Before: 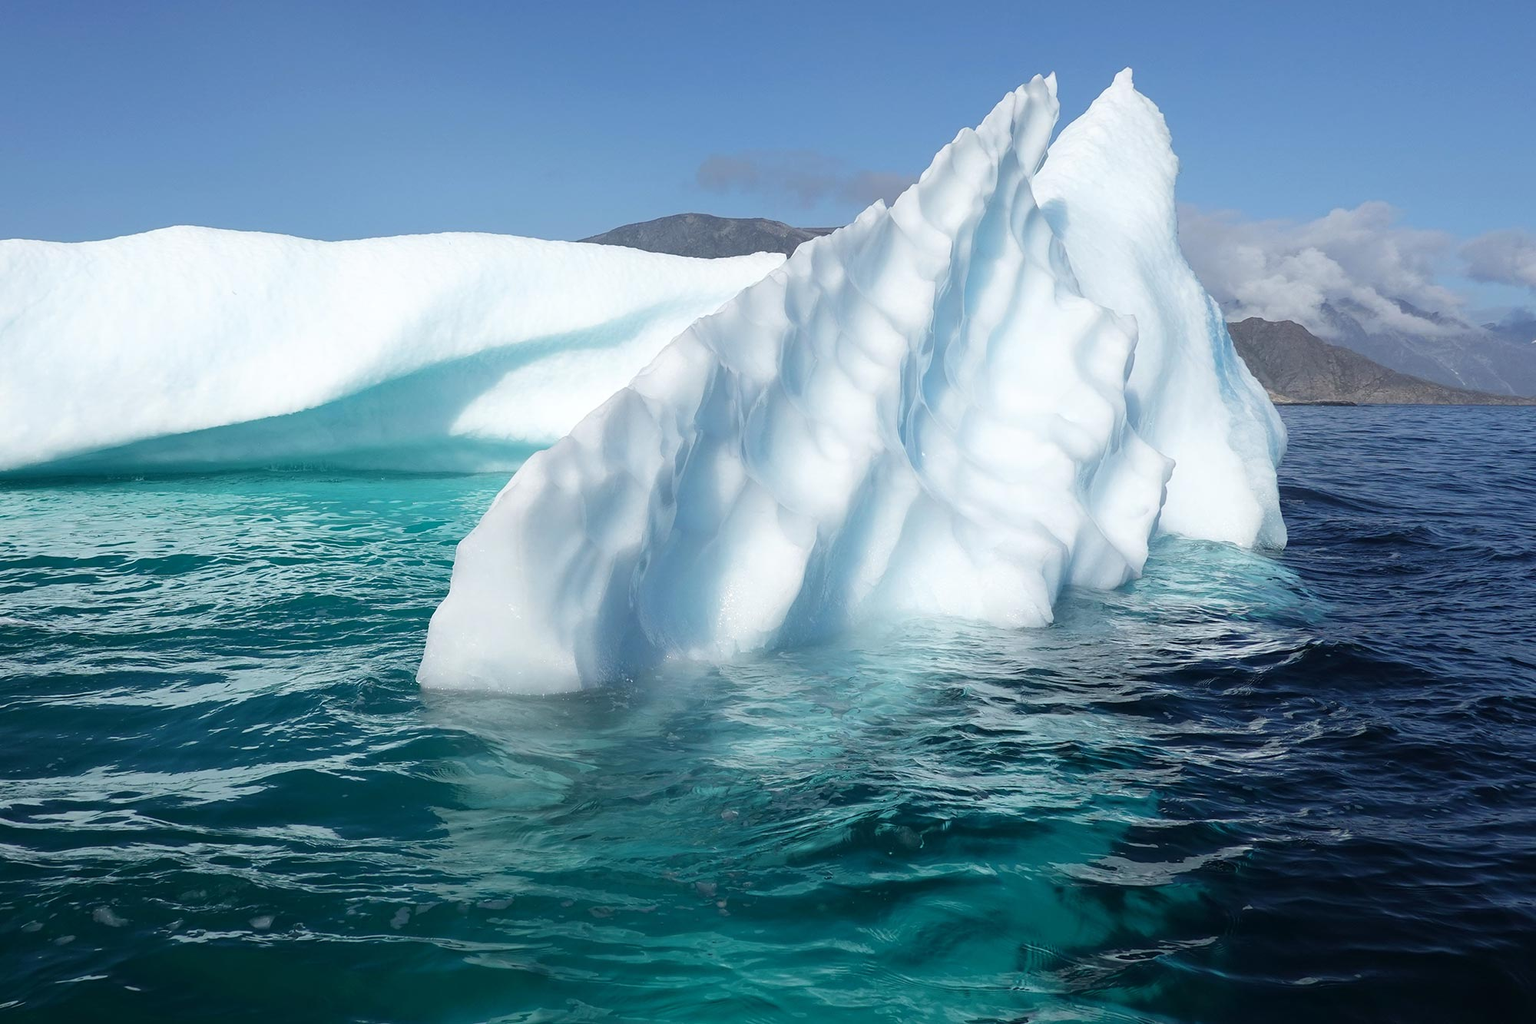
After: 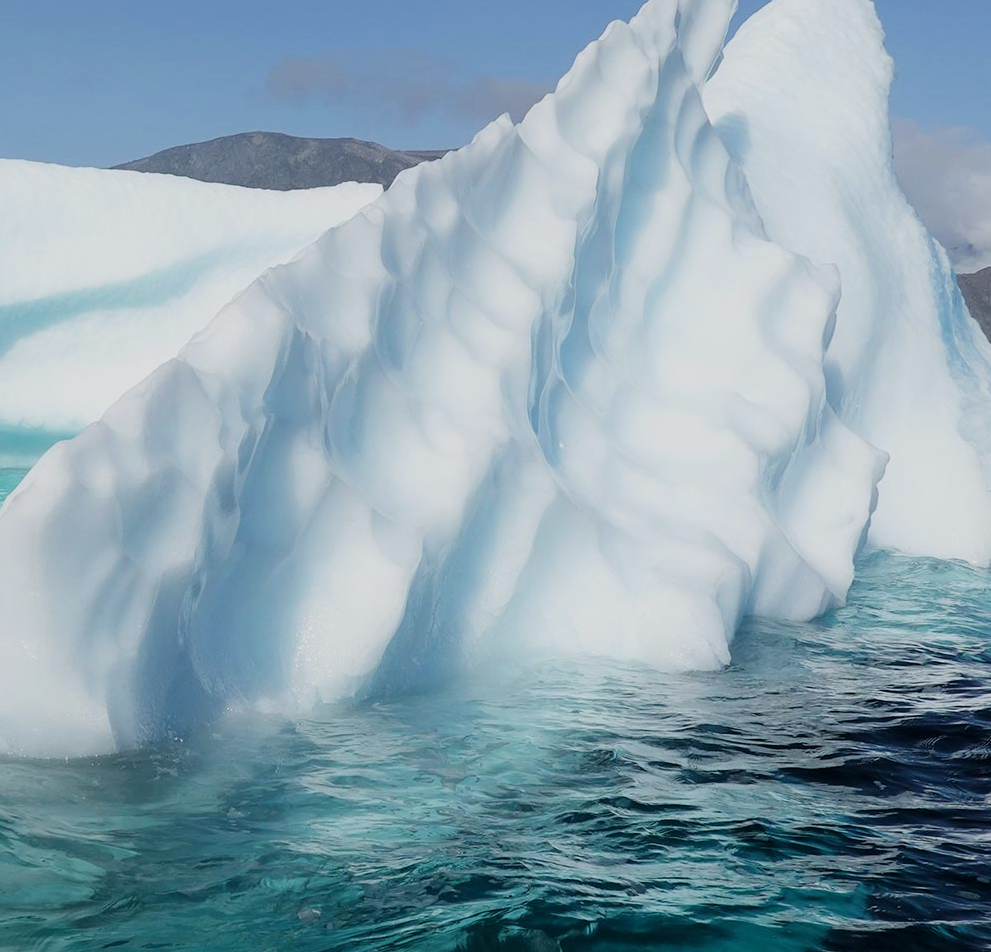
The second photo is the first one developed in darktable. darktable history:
filmic rgb: white relative exposure 3.8 EV, hardness 4.35
crop: left 32.075%, top 10.976%, right 18.355%, bottom 17.596%
